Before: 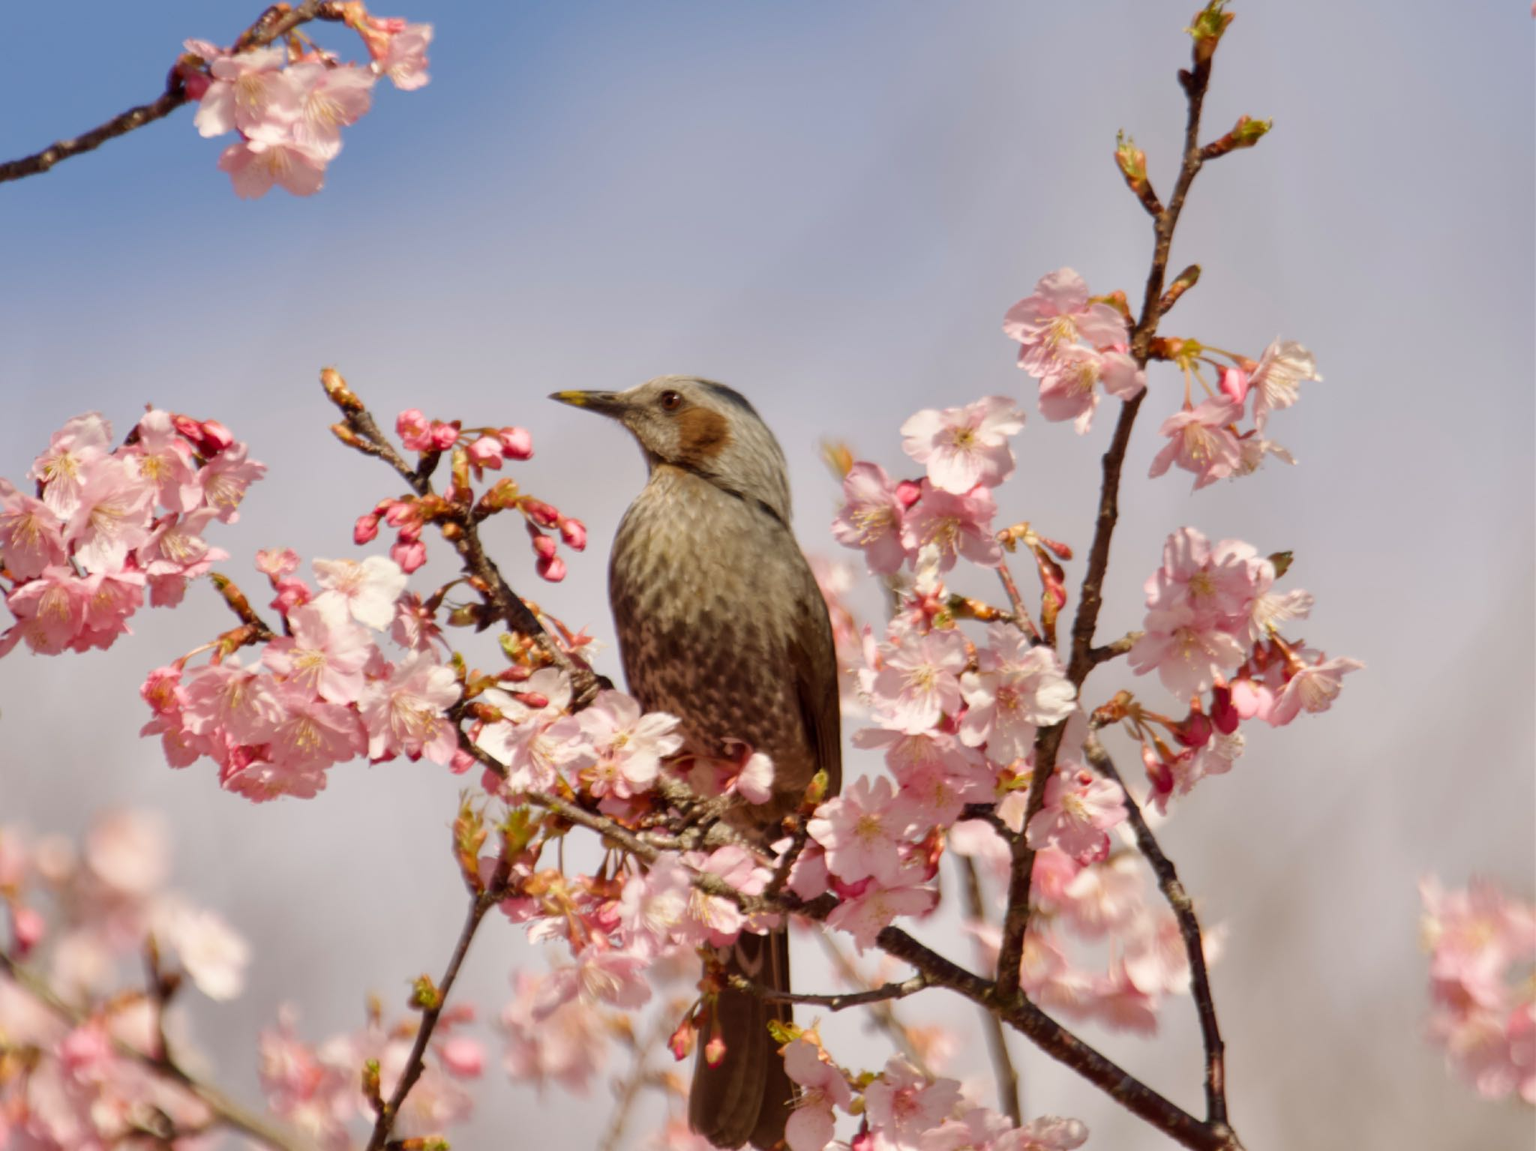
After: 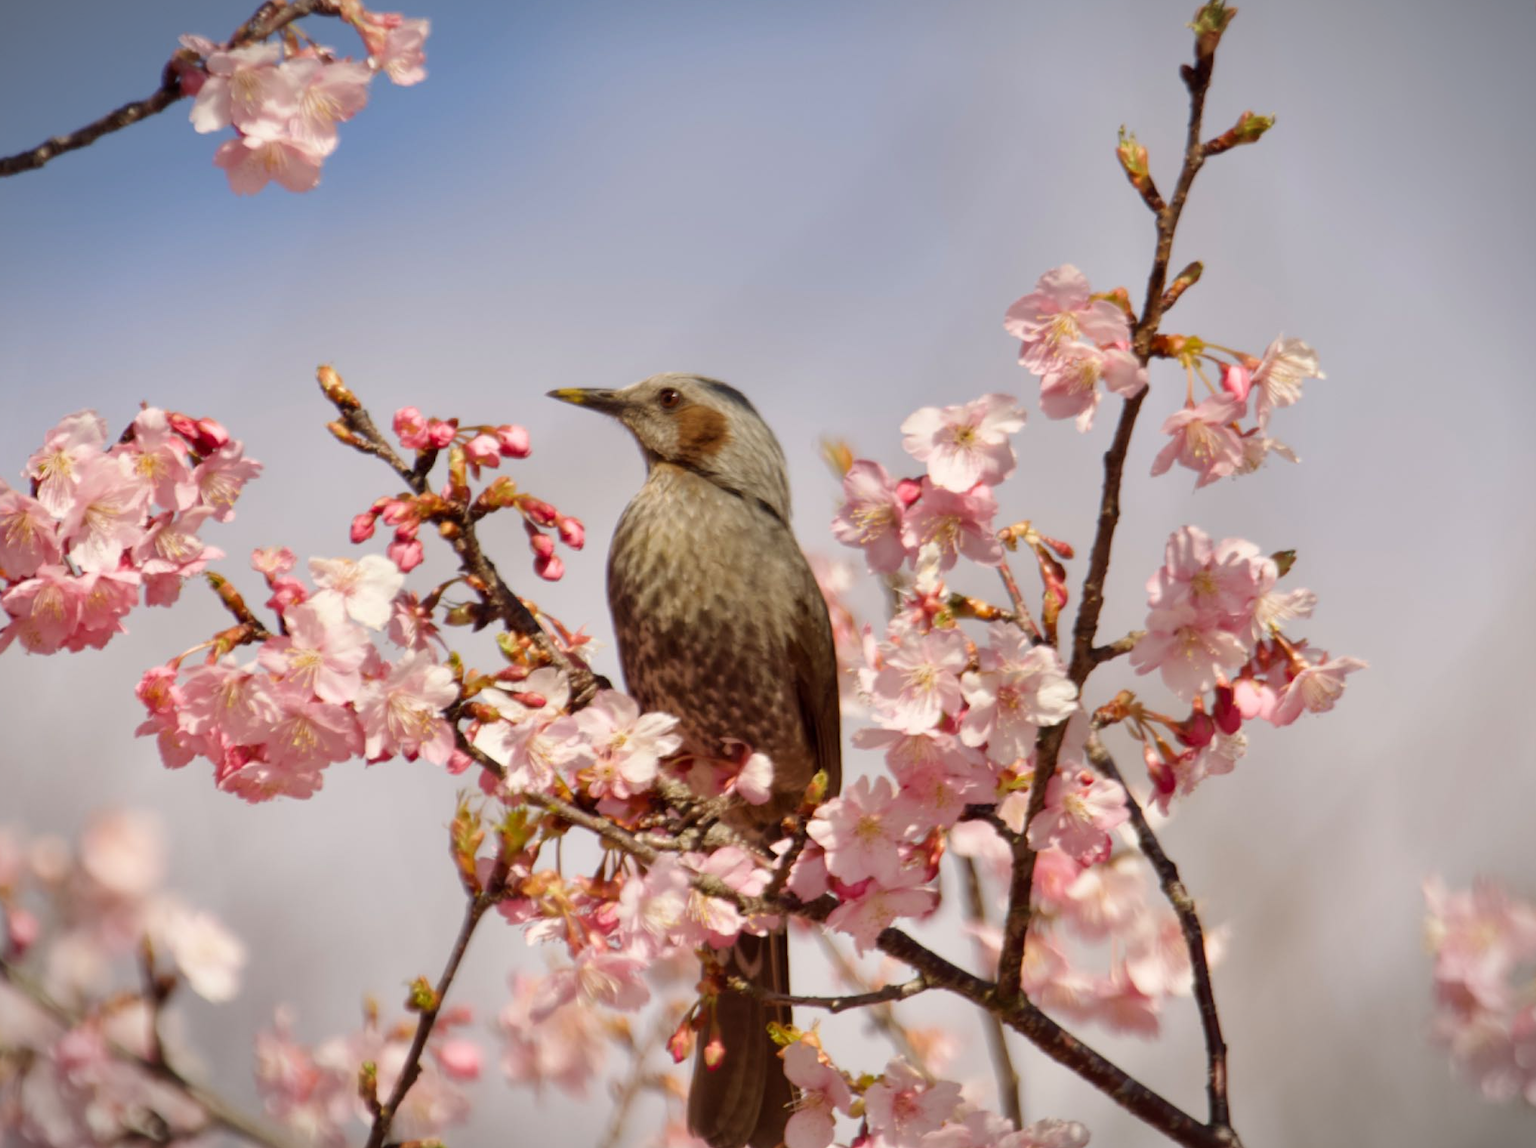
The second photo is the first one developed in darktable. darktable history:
vignetting: fall-off start 99.84%, width/height ratio 1.31
crop: left 0.414%, top 0.48%, right 0.241%, bottom 0.381%
